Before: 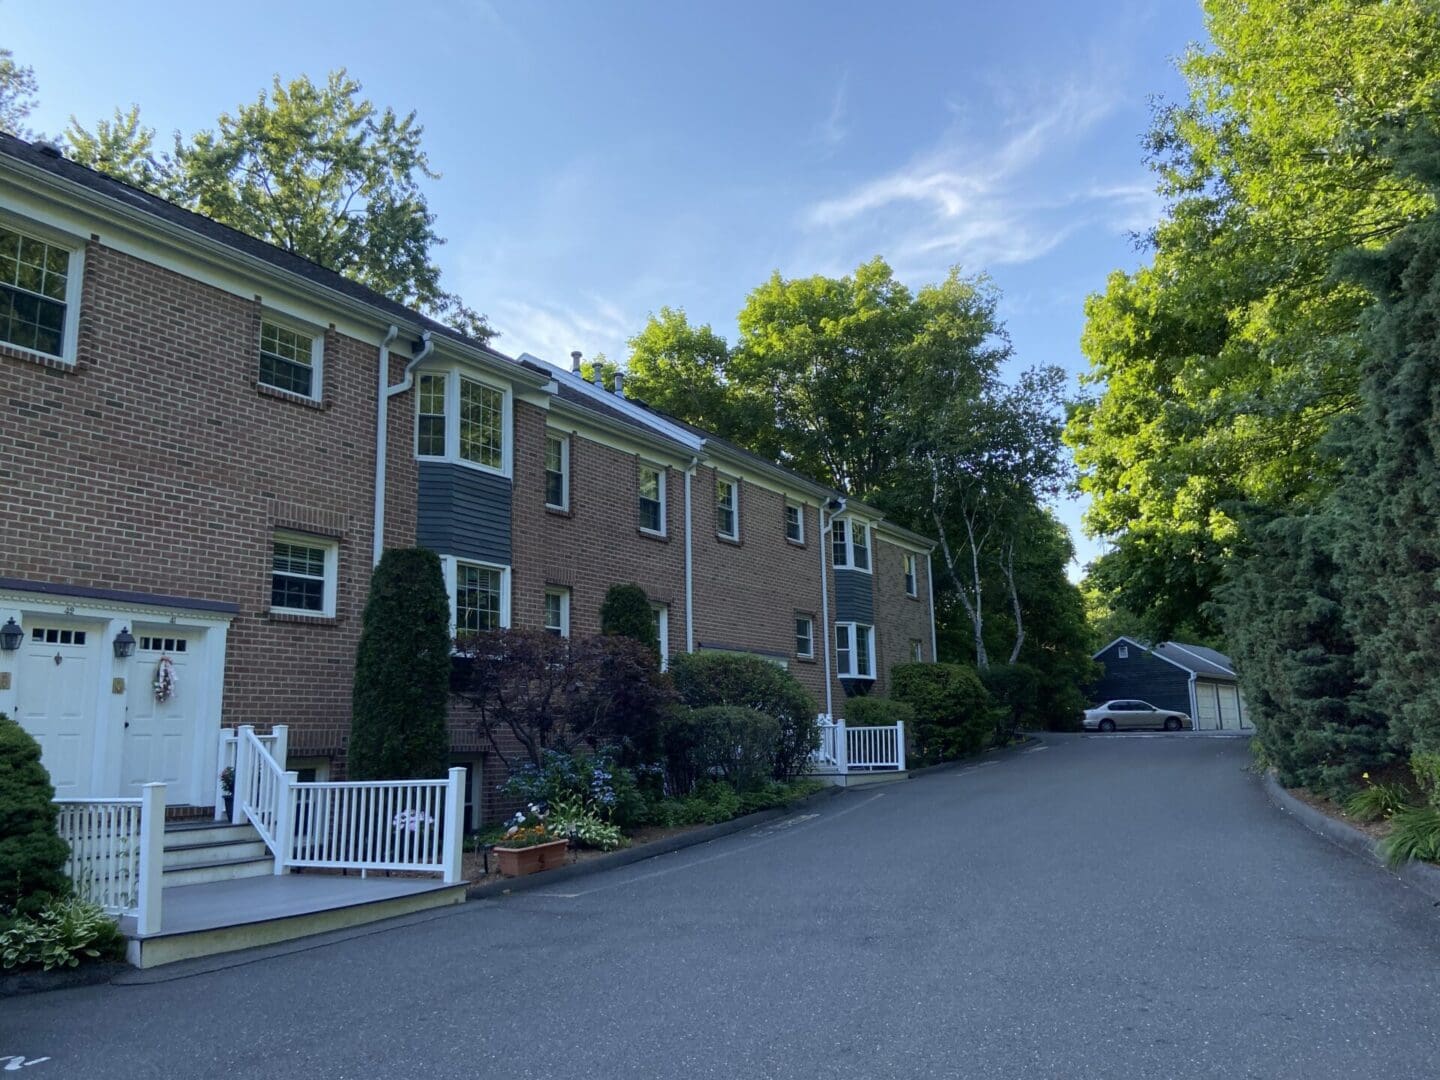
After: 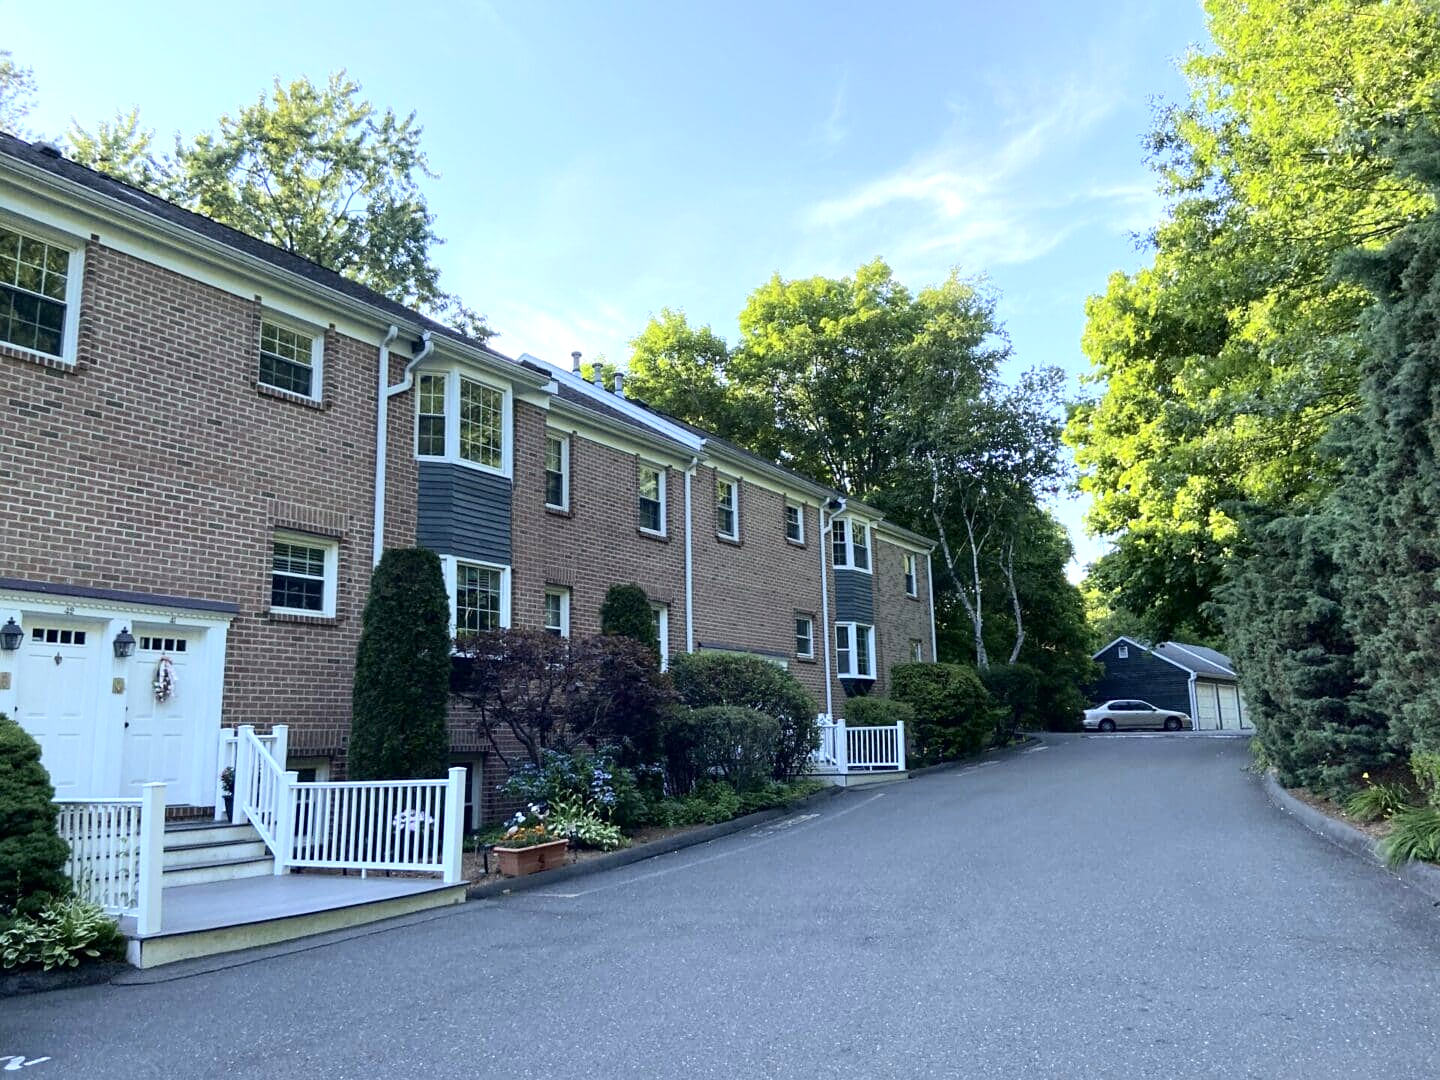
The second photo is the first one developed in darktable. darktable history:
sharpen: amount 0.203
tone curve: curves: ch0 [(0, 0) (0.004, 0.001) (0.133, 0.112) (0.325, 0.362) (0.832, 0.893) (1, 1)], color space Lab, independent channels, preserve colors none
exposure: black level correction 0, exposure 0.594 EV, compensate exposure bias true, compensate highlight preservation false
